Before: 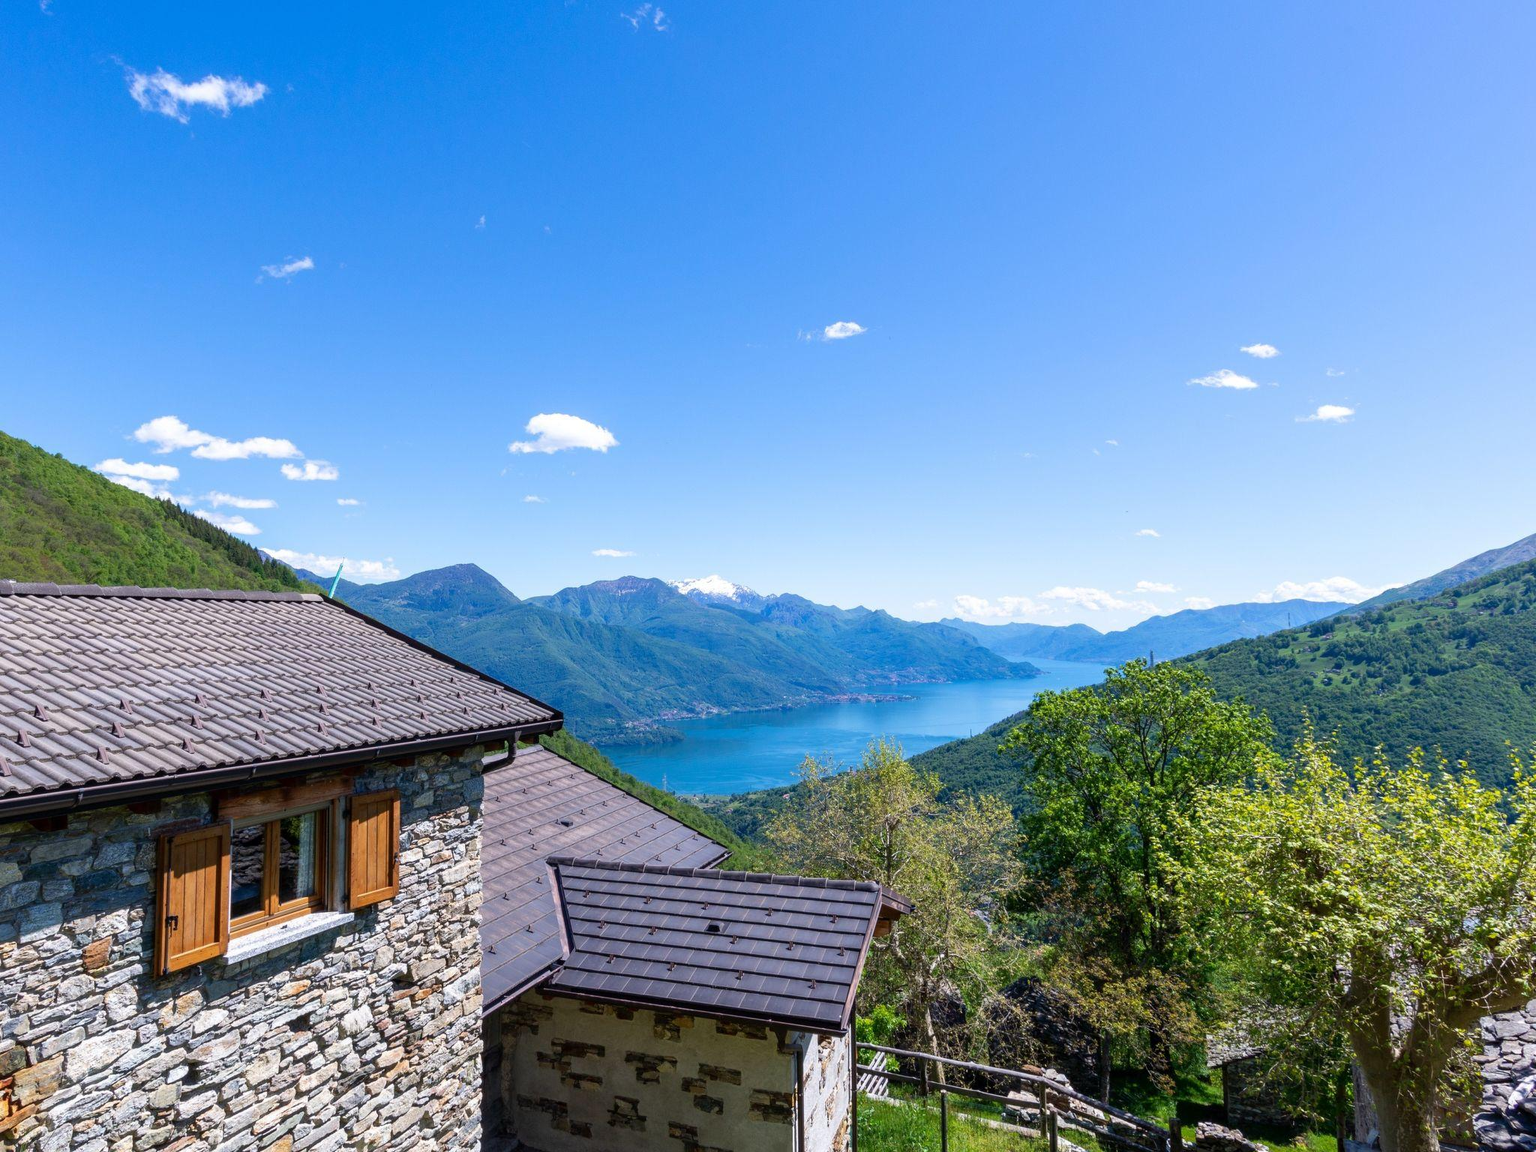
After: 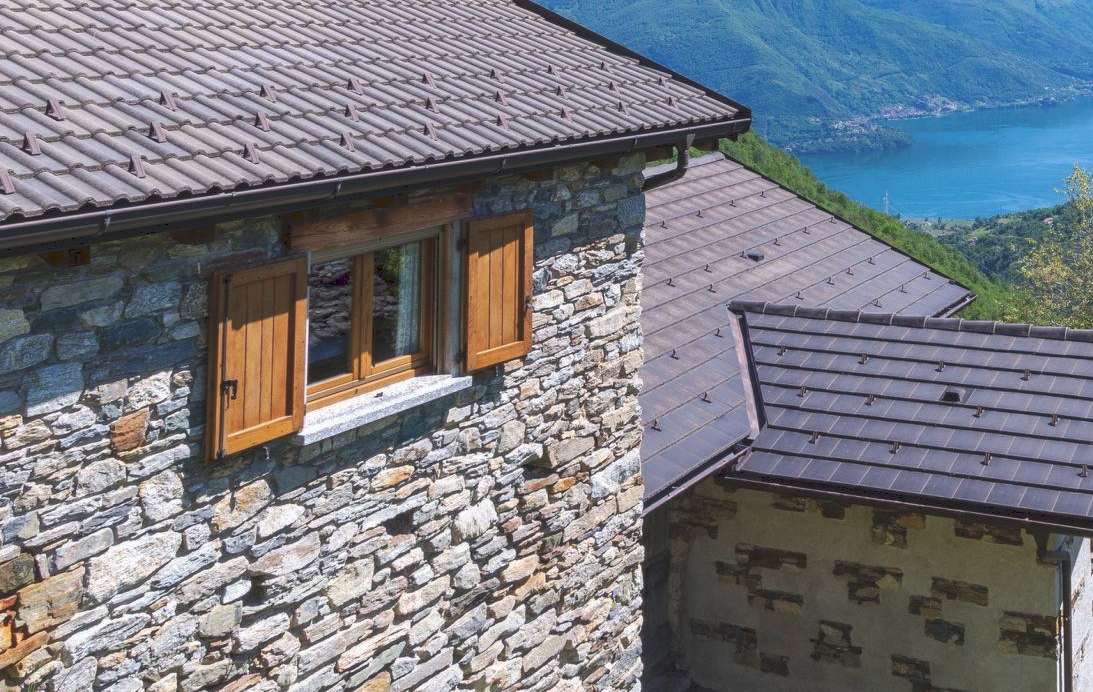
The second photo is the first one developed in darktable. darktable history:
crop and rotate: top 54.778%, right 46.61%, bottom 0.159%
tone curve: curves: ch0 [(0, 0) (0.003, 0.125) (0.011, 0.139) (0.025, 0.155) (0.044, 0.174) (0.069, 0.192) (0.1, 0.211) (0.136, 0.234) (0.177, 0.262) (0.224, 0.296) (0.277, 0.337) (0.335, 0.385) (0.399, 0.436) (0.468, 0.5) (0.543, 0.573) (0.623, 0.644) (0.709, 0.713) (0.801, 0.791) (0.898, 0.881) (1, 1)], preserve colors none
